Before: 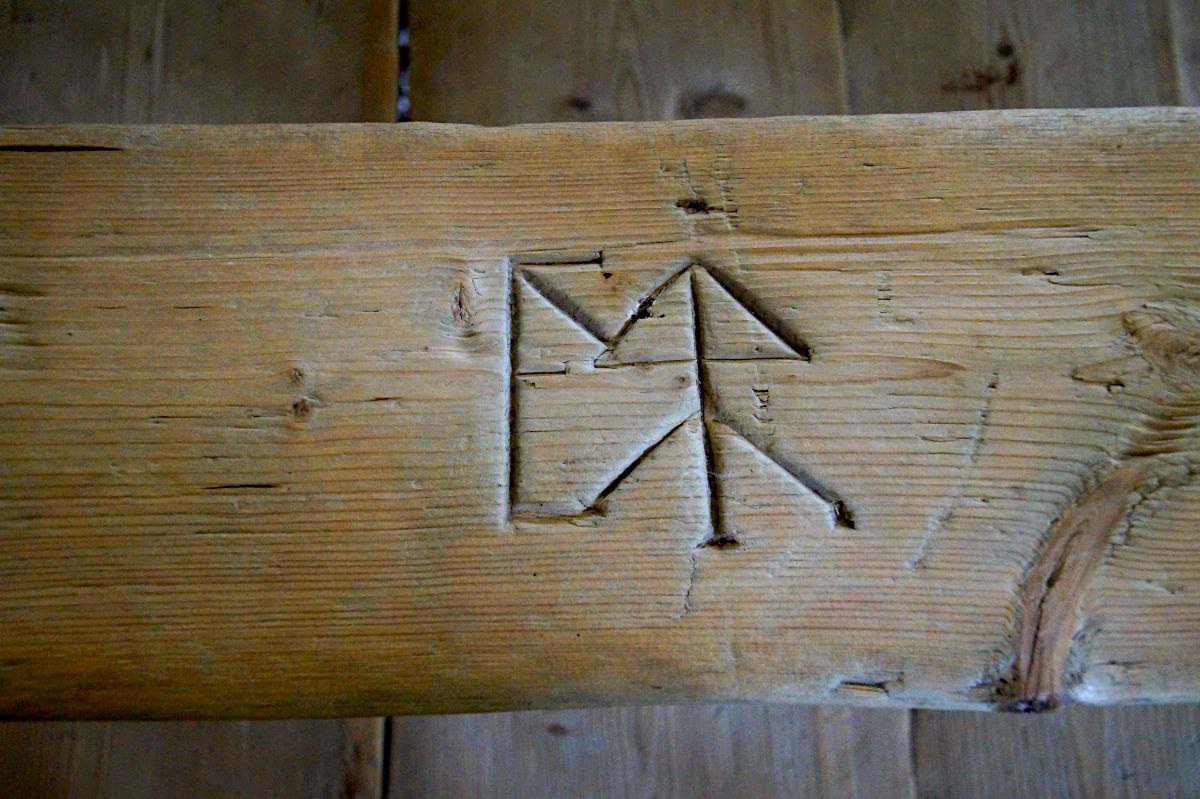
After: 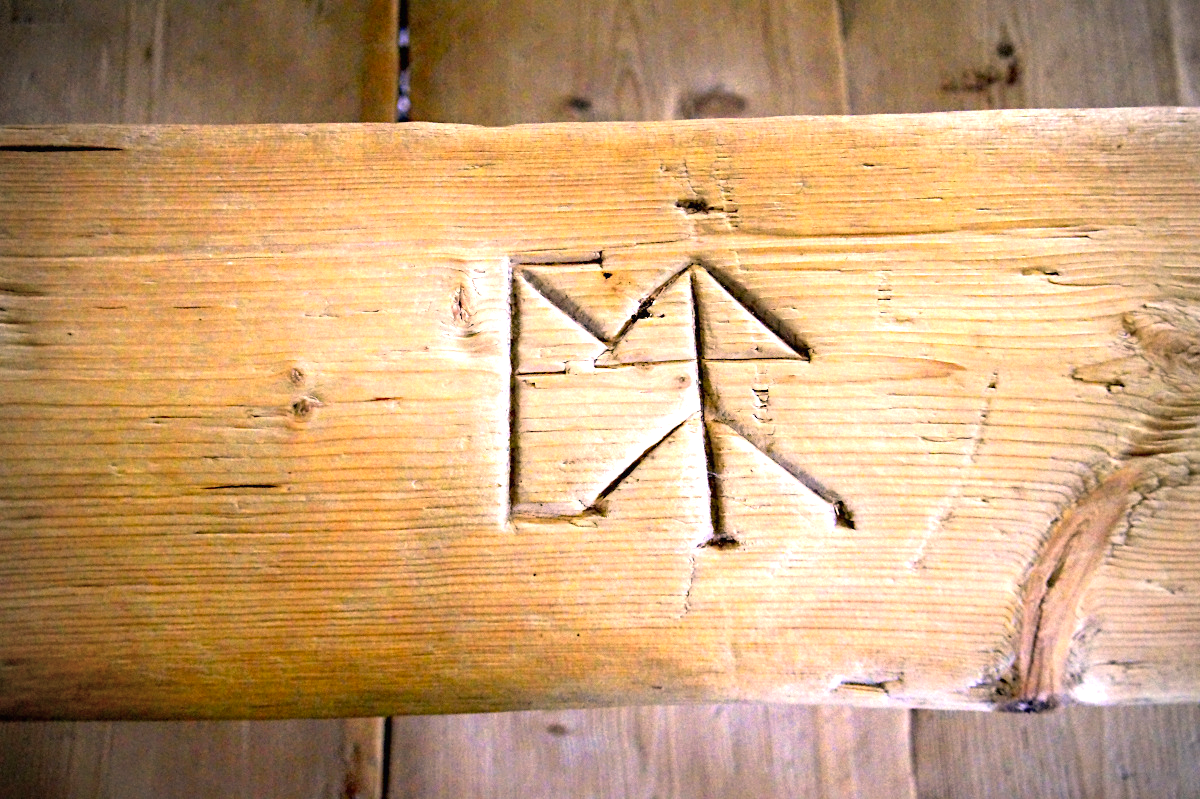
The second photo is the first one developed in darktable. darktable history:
exposure: black level correction 0, exposure 1.5 EV, compensate exposure bias true, compensate highlight preservation false
vignetting: on, module defaults
shadows and highlights: shadows -12.5, white point adjustment 4, highlights 28.33
white balance: emerald 1
color correction: highlights a* 17.88, highlights b* 18.79
